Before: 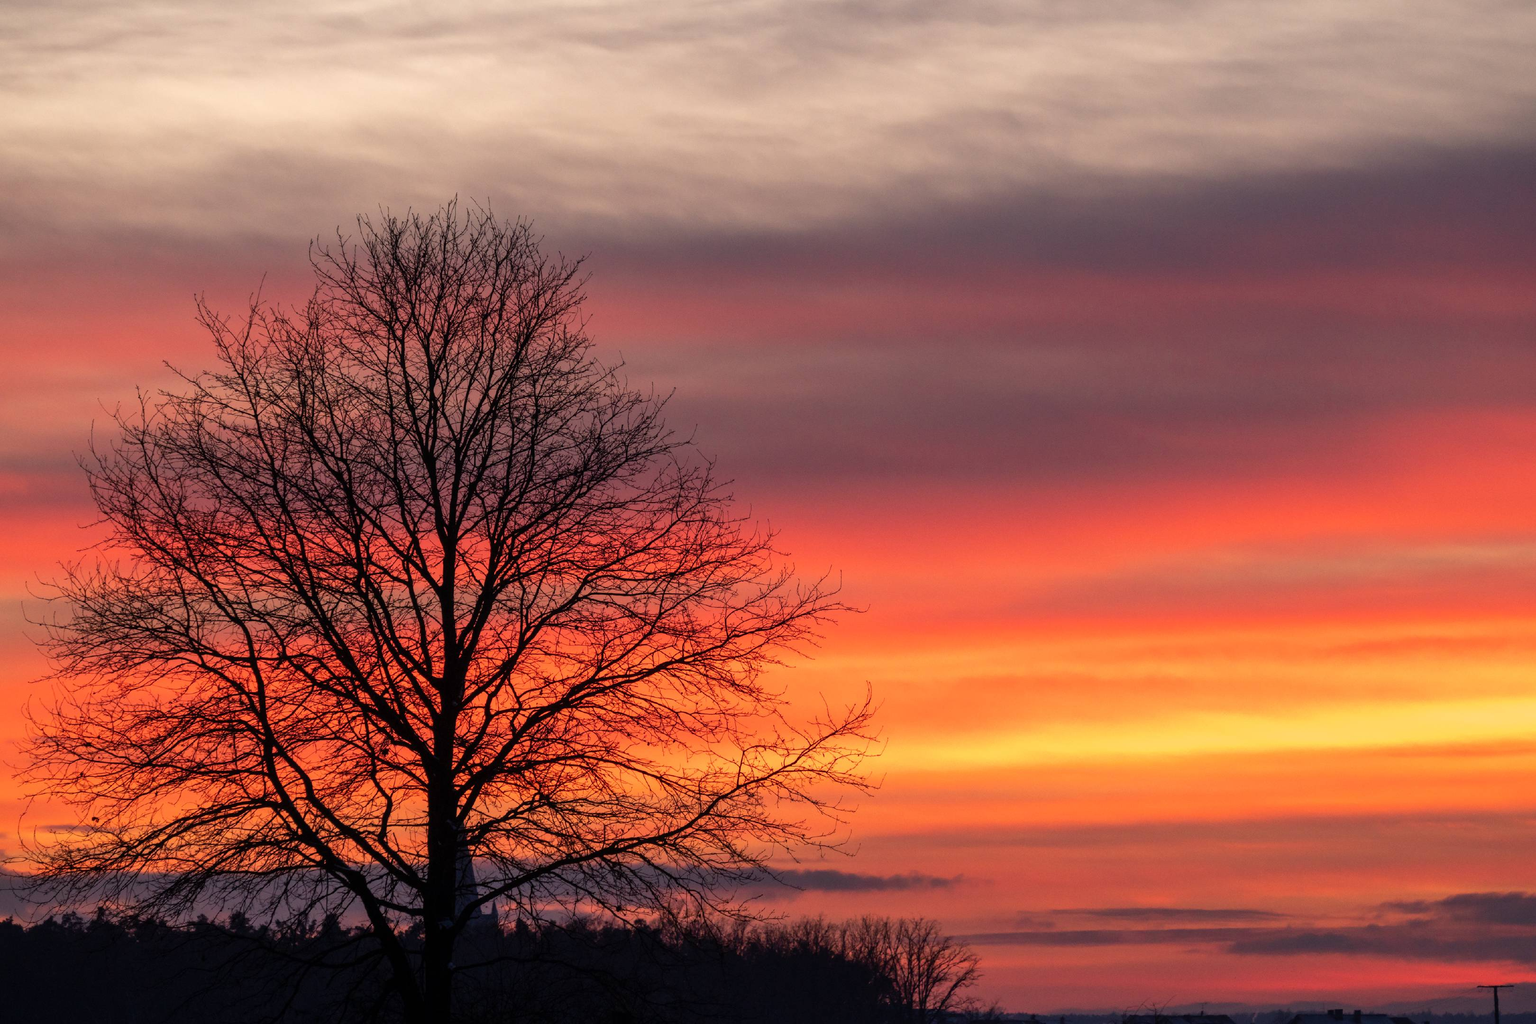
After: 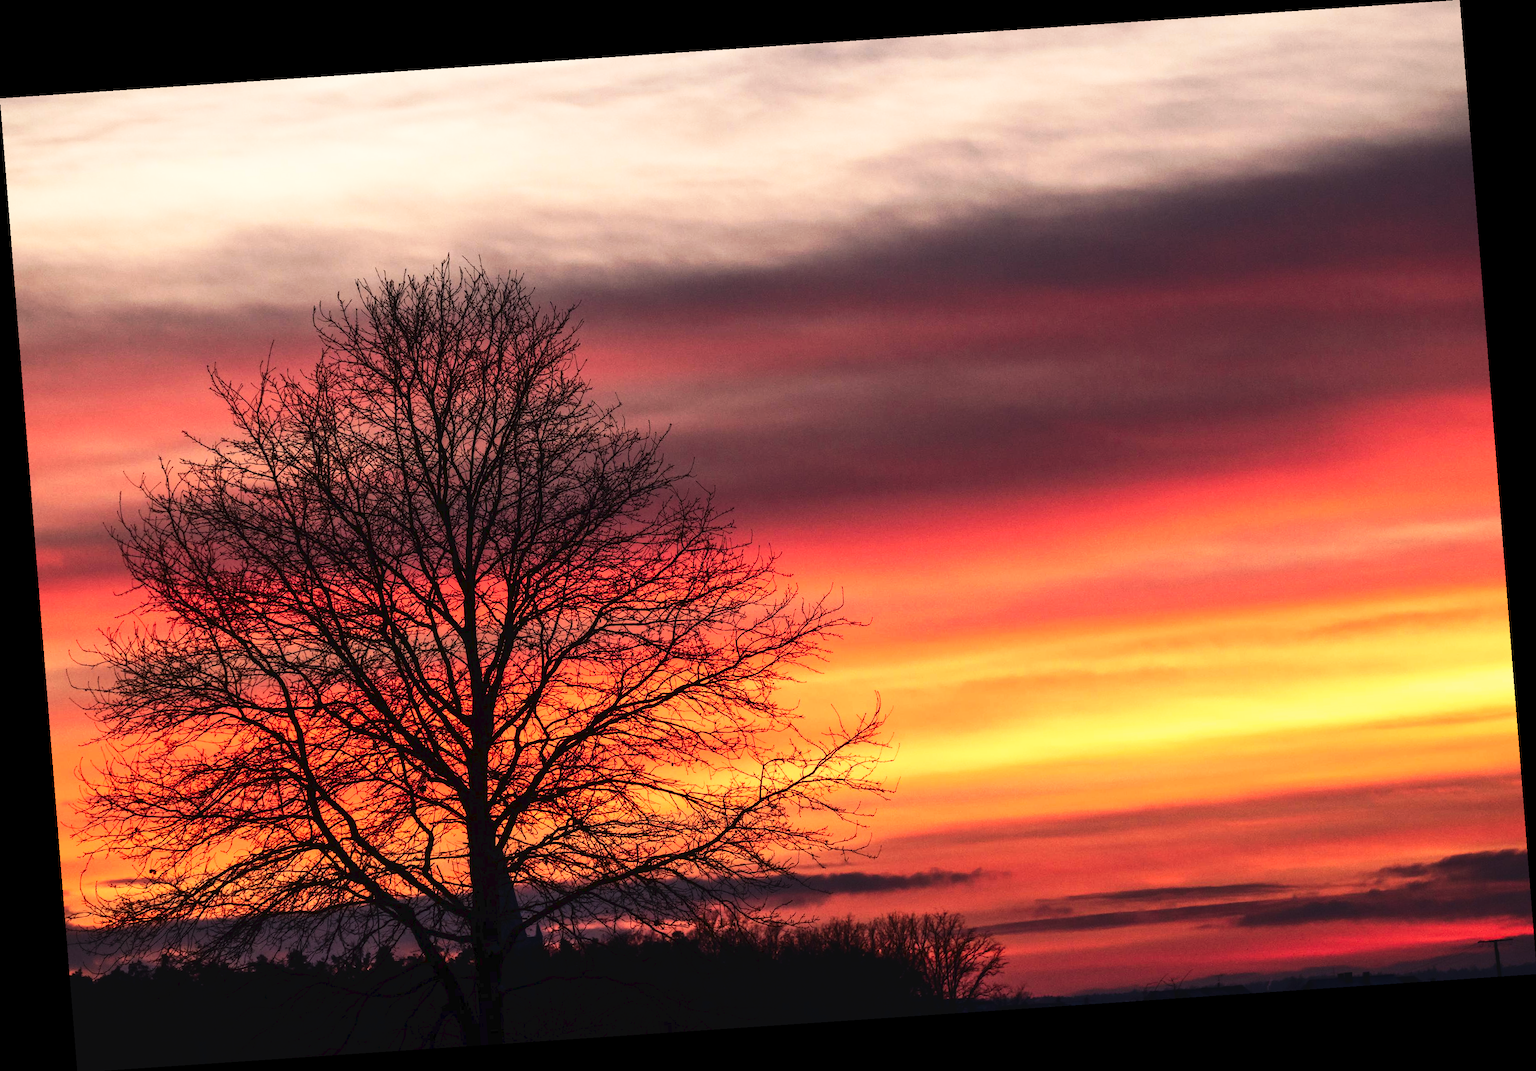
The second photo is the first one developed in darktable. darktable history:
rotate and perspective: rotation -4.2°, shear 0.006, automatic cropping off
tone curve: curves: ch0 [(0, 0) (0.003, 0.036) (0.011, 0.04) (0.025, 0.042) (0.044, 0.052) (0.069, 0.066) (0.1, 0.085) (0.136, 0.106) (0.177, 0.144) (0.224, 0.188) (0.277, 0.241) (0.335, 0.307) (0.399, 0.382) (0.468, 0.466) (0.543, 0.56) (0.623, 0.672) (0.709, 0.772) (0.801, 0.876) (0.898, 0.949) (1, 1)], preserve colors none
contrast brightness saturation: contrast 0.28
levels: levels [0, 0.492, 0.984]
